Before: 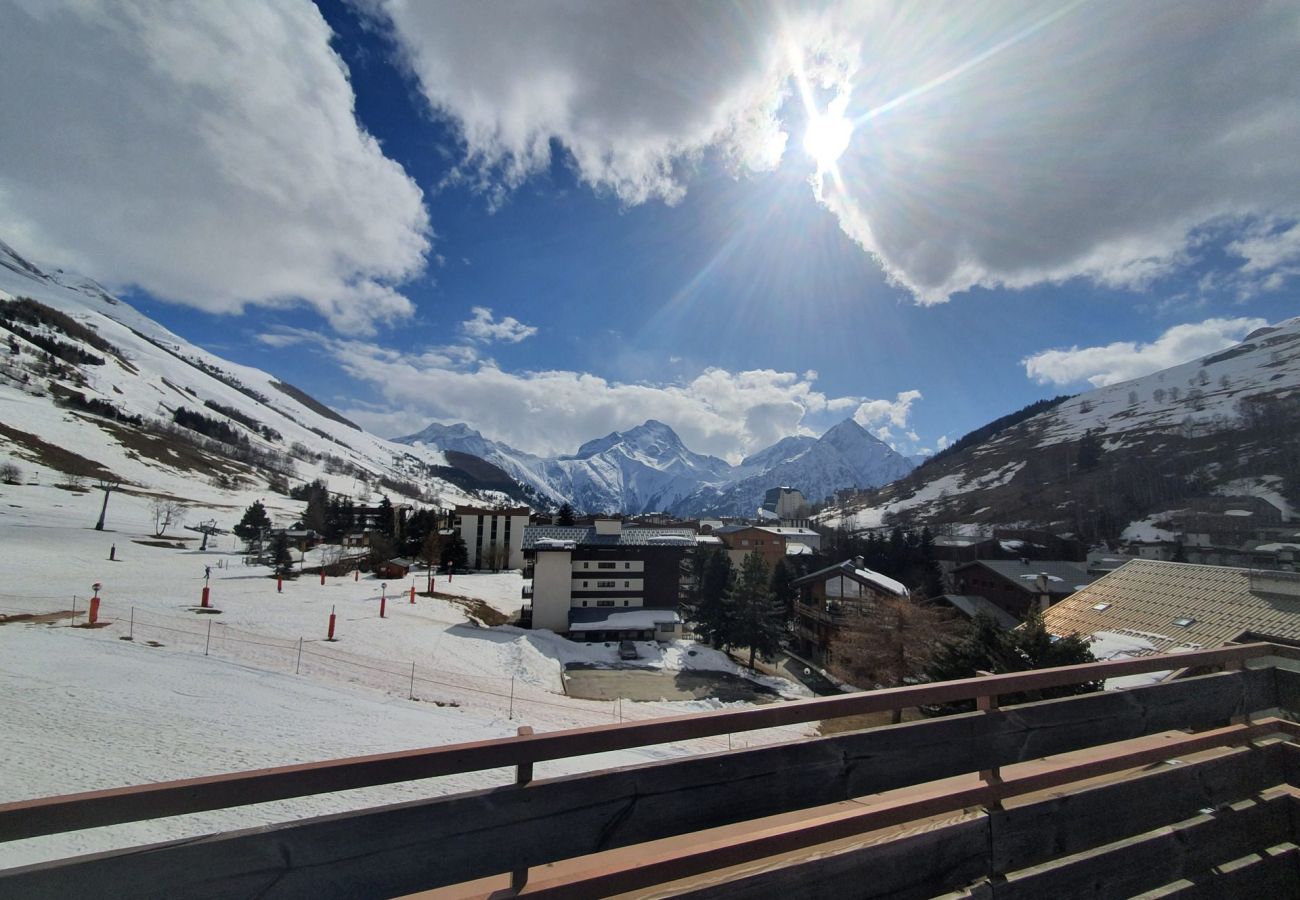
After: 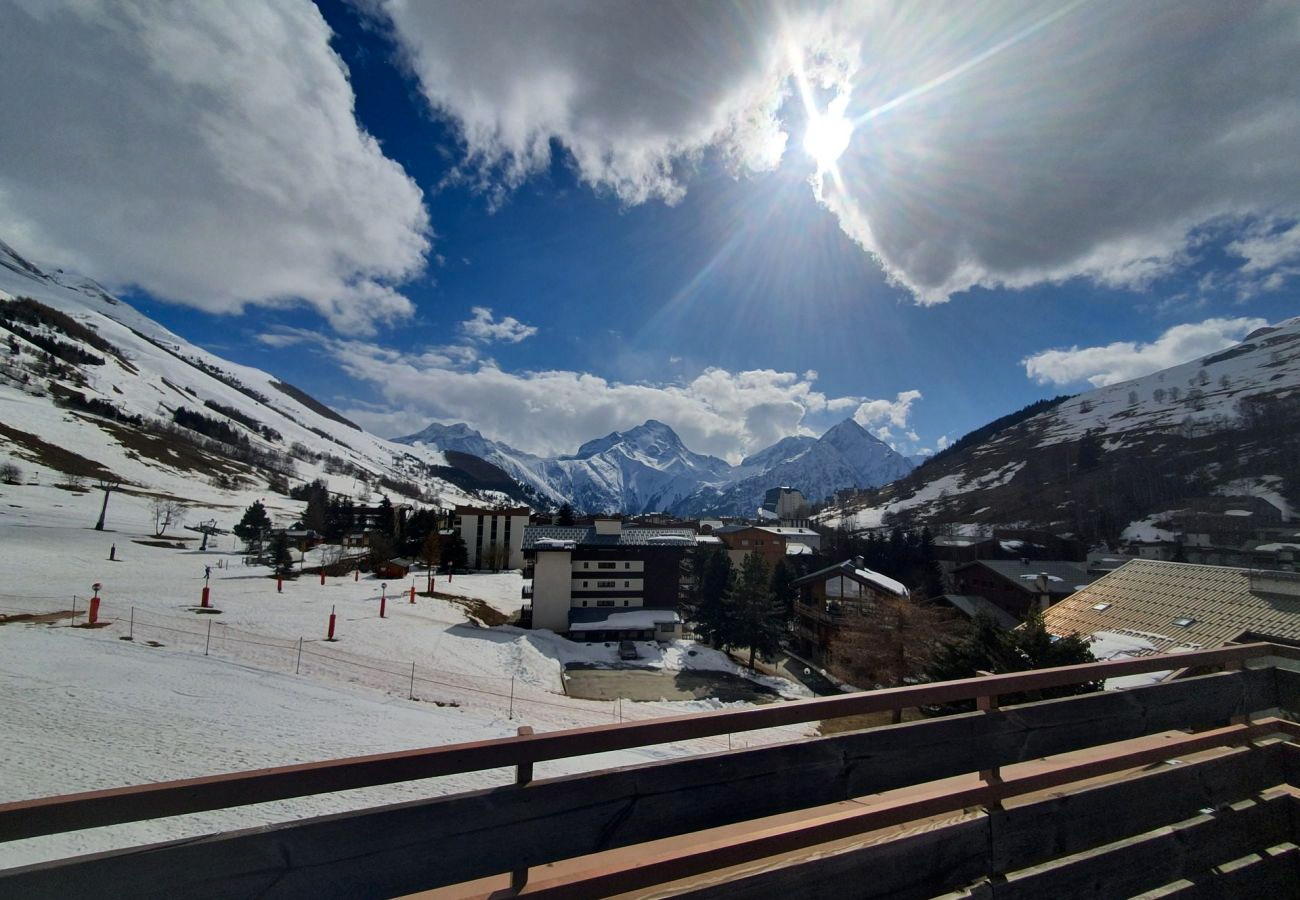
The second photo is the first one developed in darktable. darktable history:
shadows and highlights: shadows 29.32, highlights -29.32, low approximation 0.01, soften with gaussian
contrast brightness saturation: contrast 0.07, brightness -0.13, saturation 0.06
